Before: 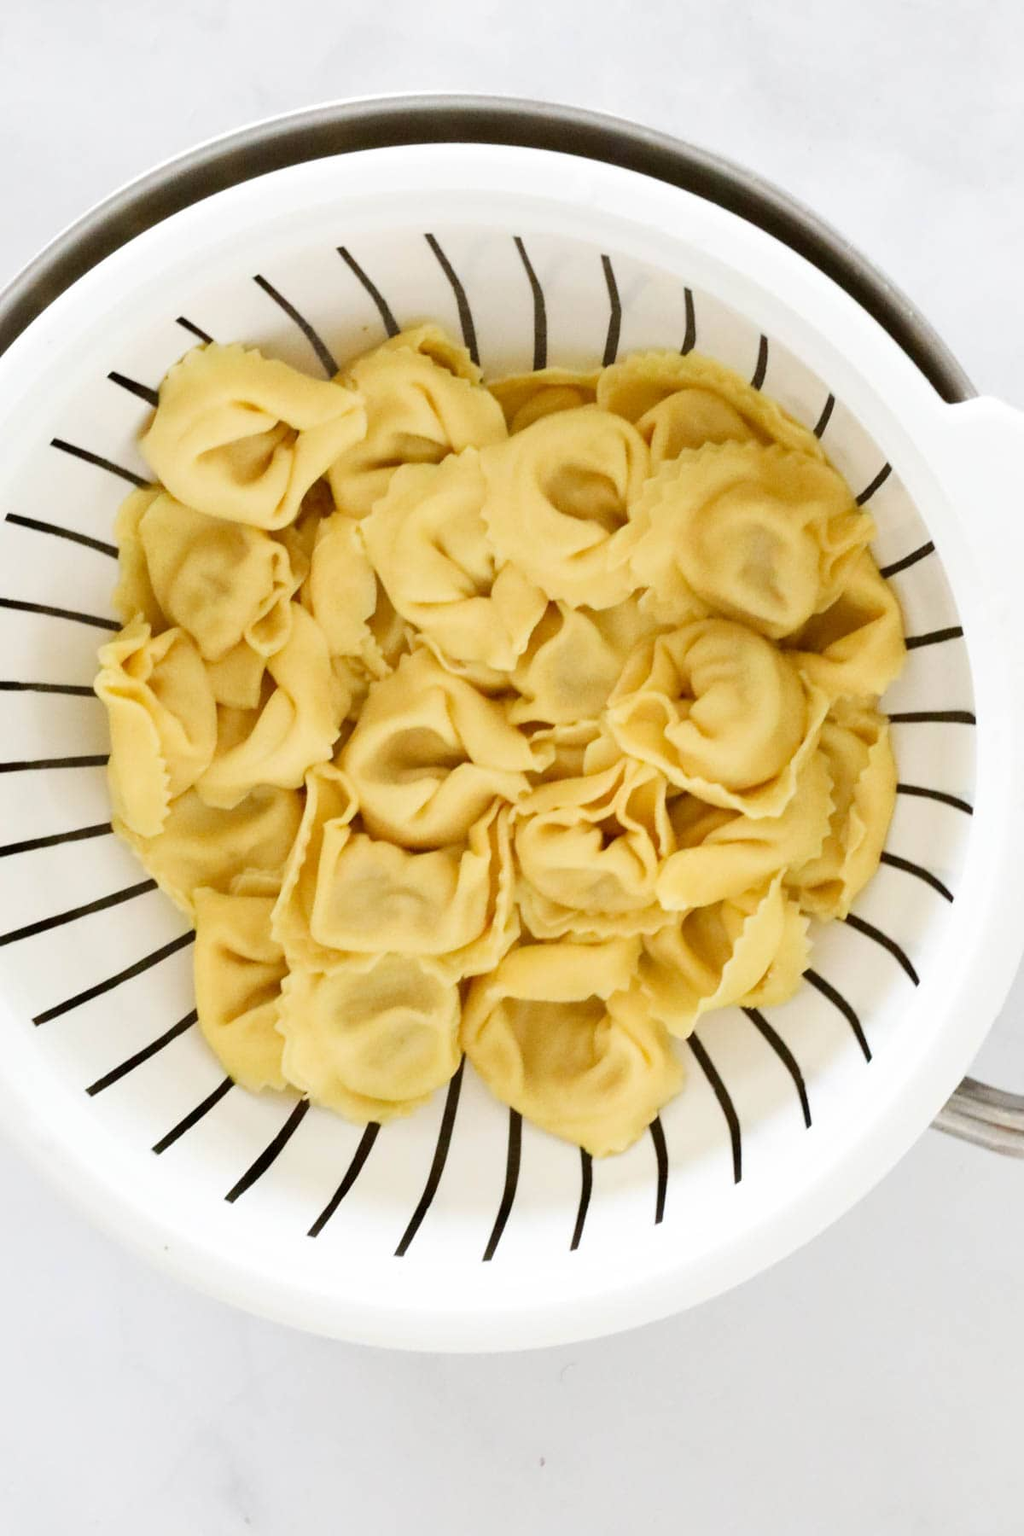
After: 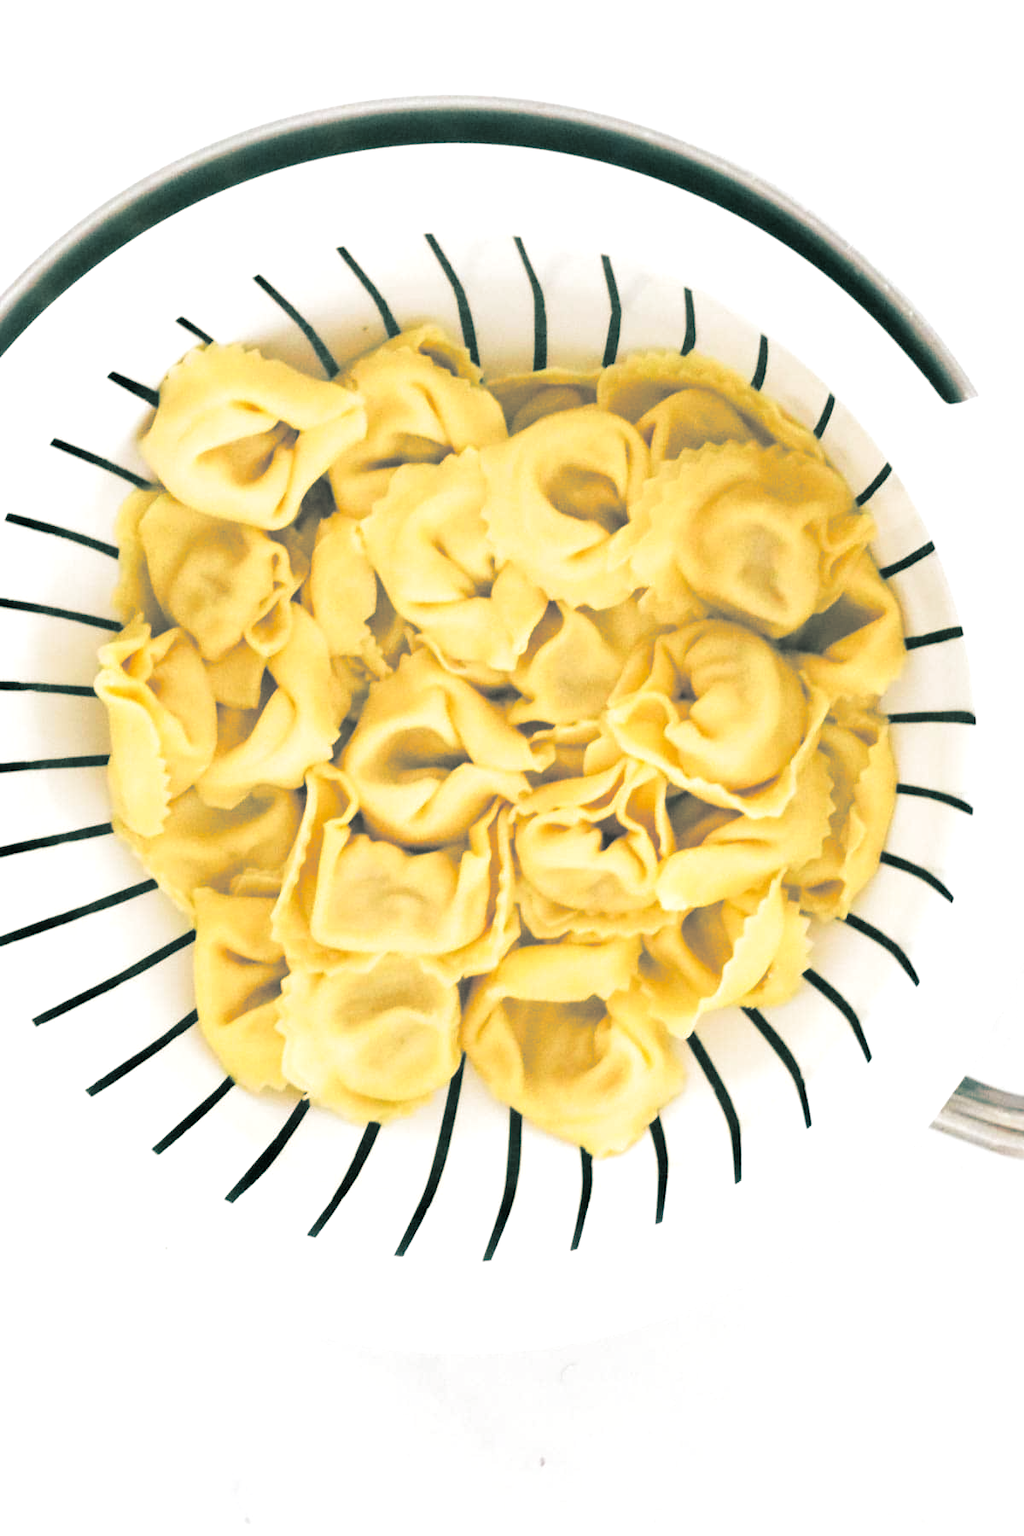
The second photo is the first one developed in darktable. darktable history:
vignetting: fall-off start 100%, brightness 0.05, saturation 0
exposure: black level correction 0, exposure 0.5 EV, compensate highlight preservation false
split-toning: shadows › hue 183.6°, shadows › saturation 0.52, highlights › hue 0°, highlights › saturation 0
